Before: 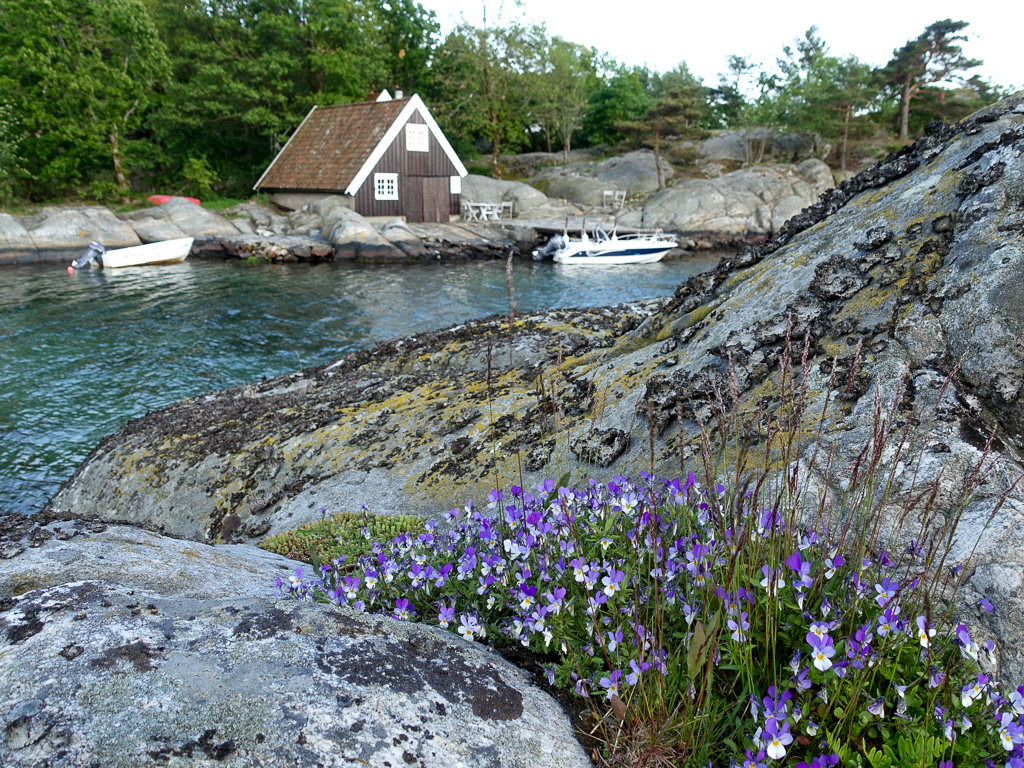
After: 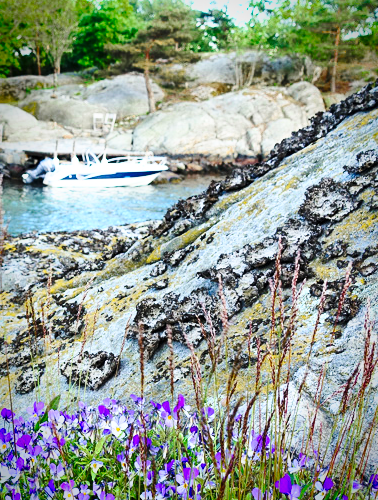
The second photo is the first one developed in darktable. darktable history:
contrast brightness saturation: contrast 0.203, brightness 0.163, saturation 0.221
vignetting: saturation 0.381, automatic ratio true
crop and rotate: left 49.887%, top 10.125%, right 13.115%, bottom 24.733%
color zones: curves: ch0 [(0.11, 0.396) (0.195, 0.36) (0.25, 0.5) (0.303, 0.412) (0.357, 0.544) (0.75, 0.5) (0.967, 0.328)]; ch1 [(0, 0.468) (0.112, 0.512) (0.202, 0.6) (0.25, 0.5) (0.307, 0.352) (0.357, 0.544) (0.75, 0.5) (0.963, 0.524)]
base curve: curves: ch0 [(0, 0) (0.028, 0.03) (0.121, 0.232) (0.46, 0.748) (0.859, 0.968) (1, 1)], preserve colors none
